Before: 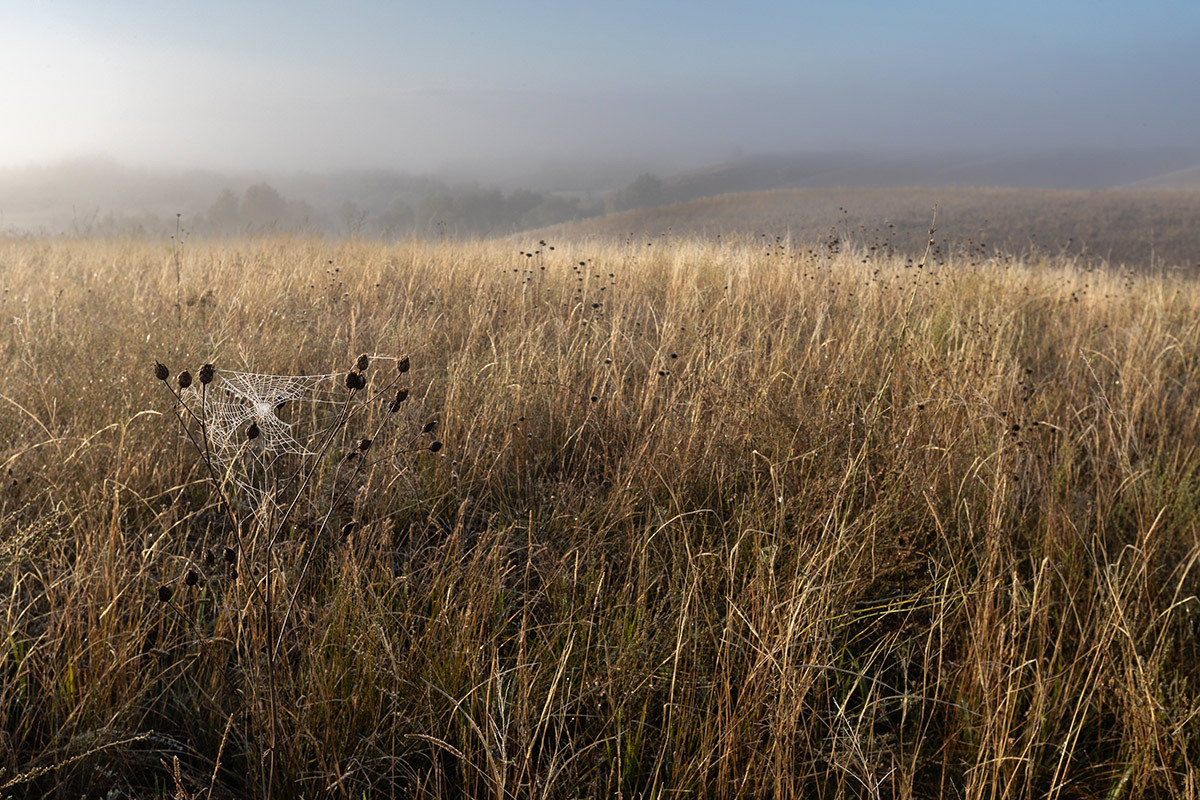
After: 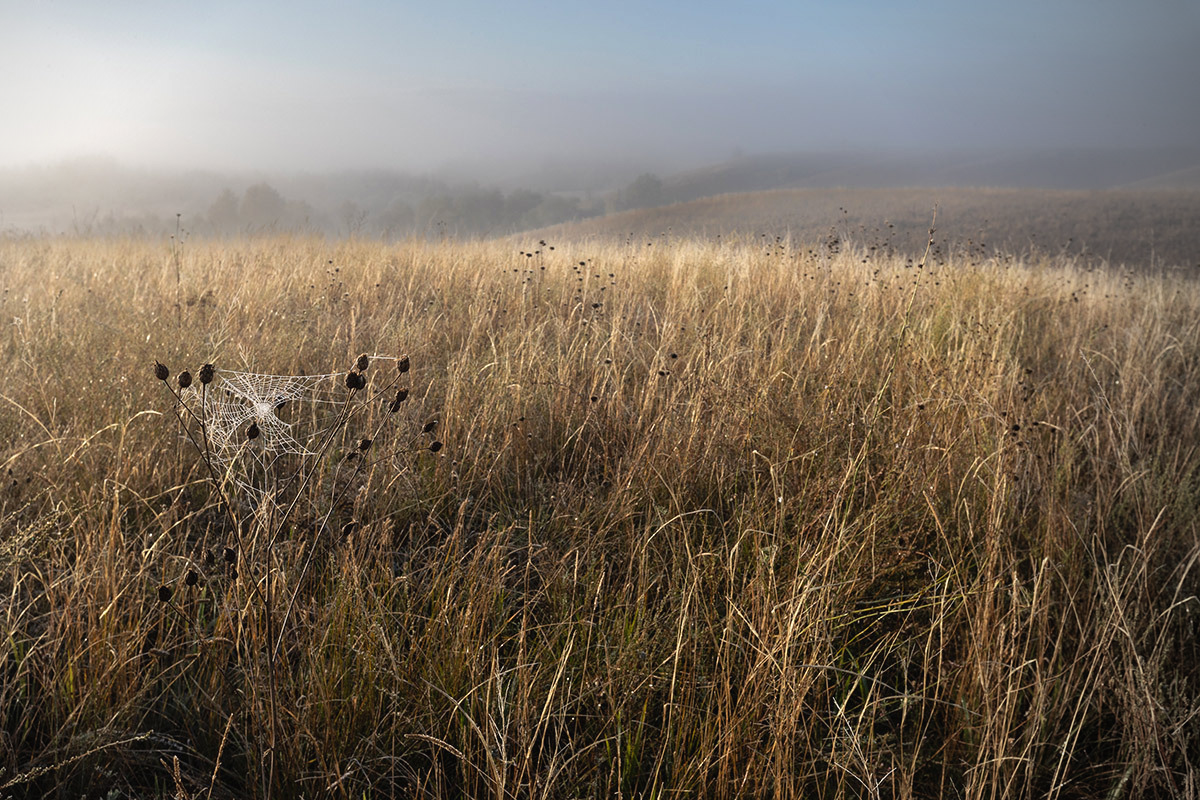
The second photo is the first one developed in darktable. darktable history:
exposure: black level correction -0.001, exposure 0.079 EV, compensate exposure bias true, compensate highlight preservation false
vignetting: center (-0.149, 0.011)
